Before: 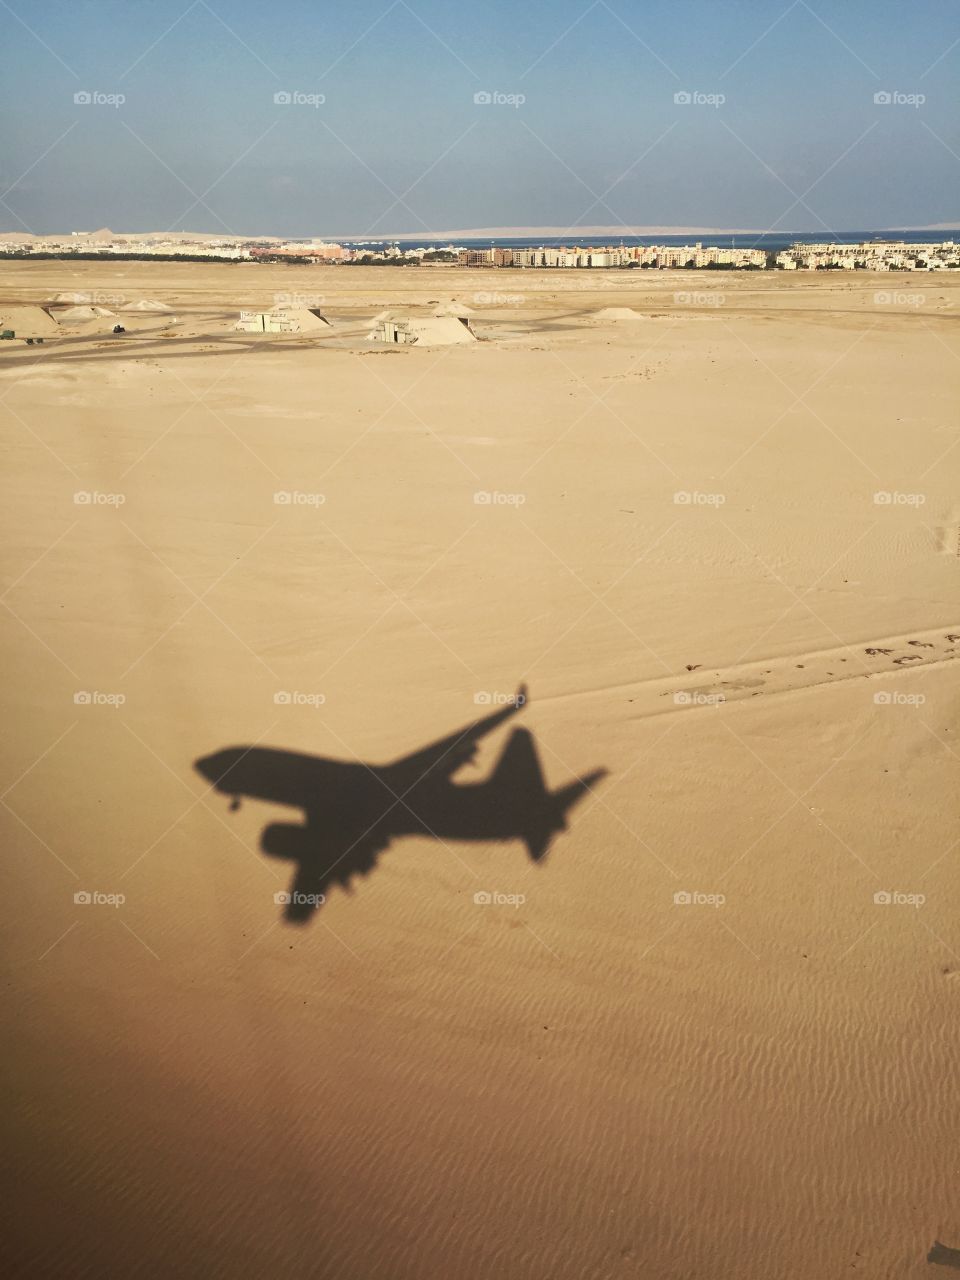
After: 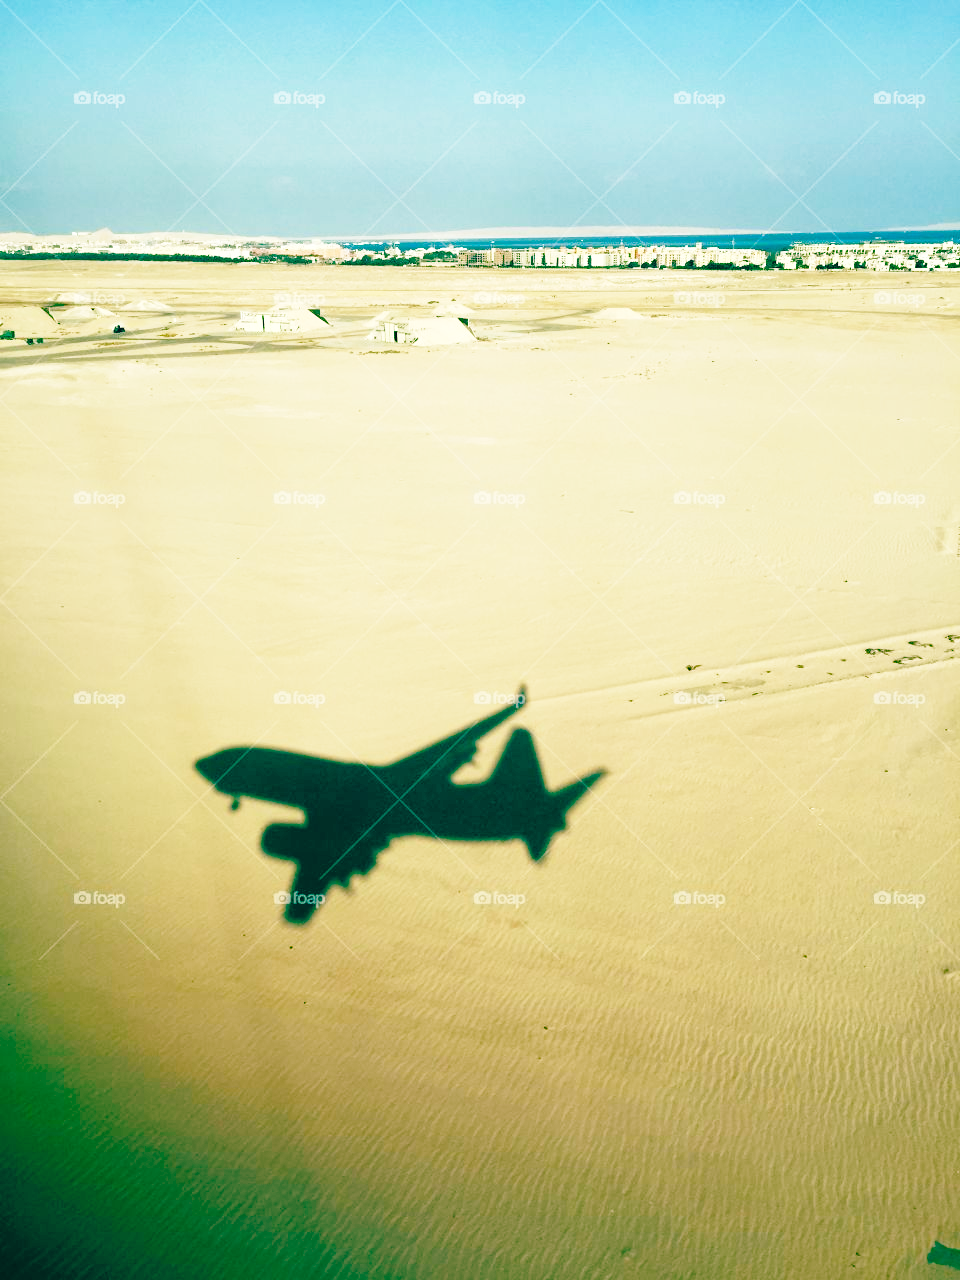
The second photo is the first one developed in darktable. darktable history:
base curve: curves: ch0 [(0, 0) (0.028, 0.03) (0.121, 0.232) (0.46, 0.748) (0.859, 0.968) (1, 1)], preserve colors none
color balance rgb: global offset › luminance -0.526%, global offset › chroma 0.902%, global offset › hue 173.23°, perceptual saturation grading › global saturation 20%, perceptual saturation grading › highlights -25.328%, perceptual saturation grading › shadows 49.292%, perceptual brilliance grading › highlights 7.498%, perceptual brilliance grading › mid-tones 3.029%, perceptual brilliance grading › shadows 1.207%
